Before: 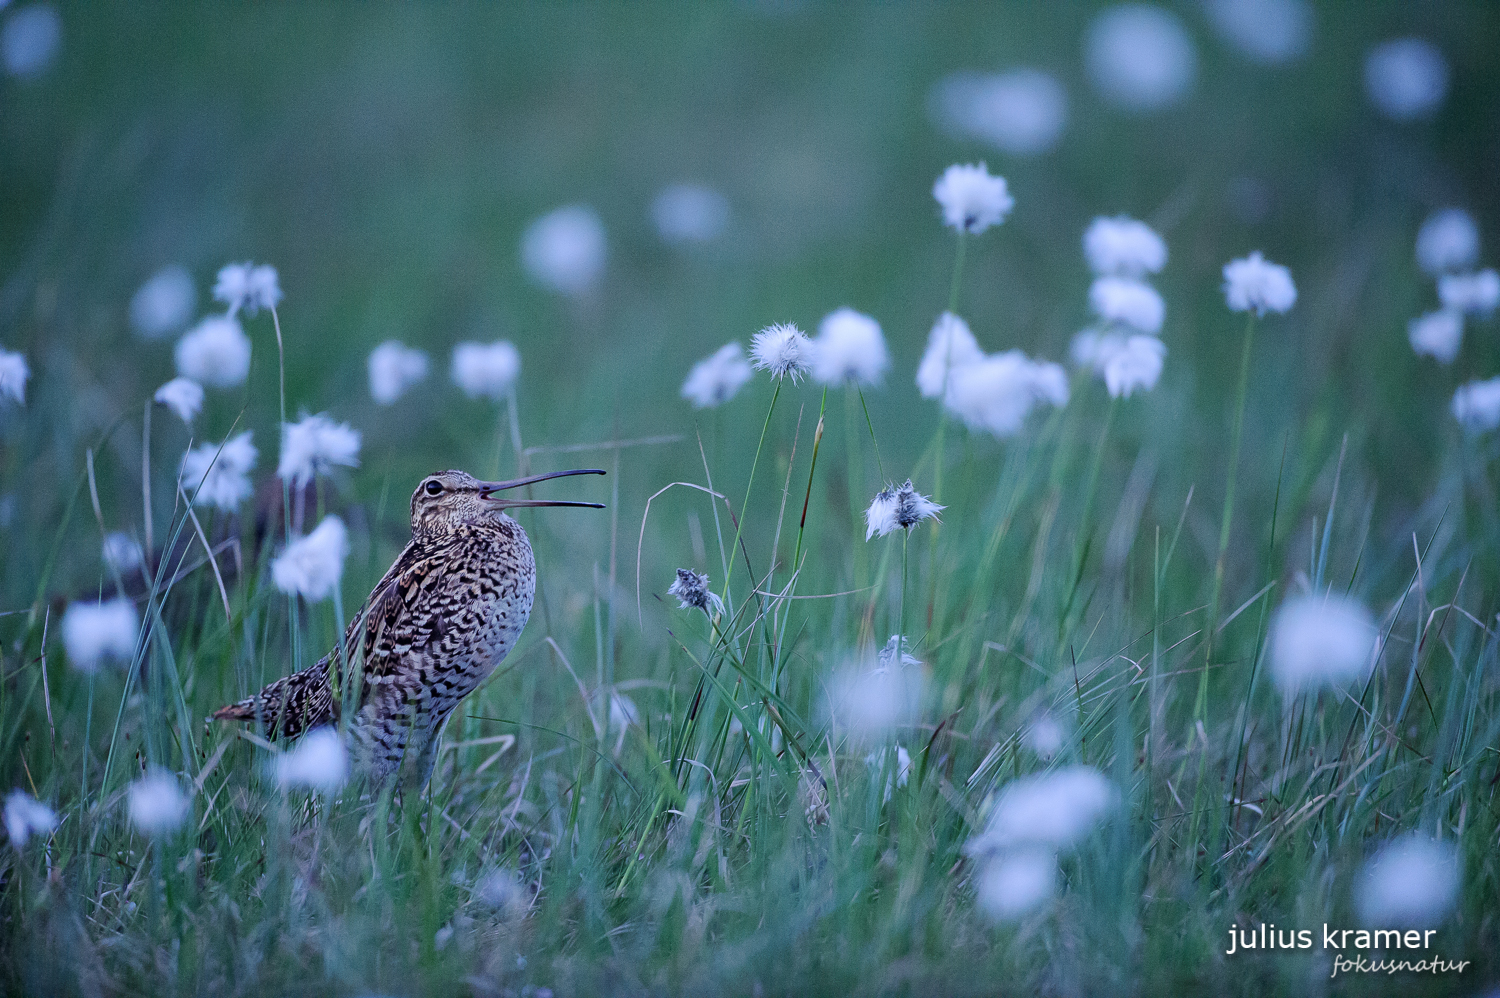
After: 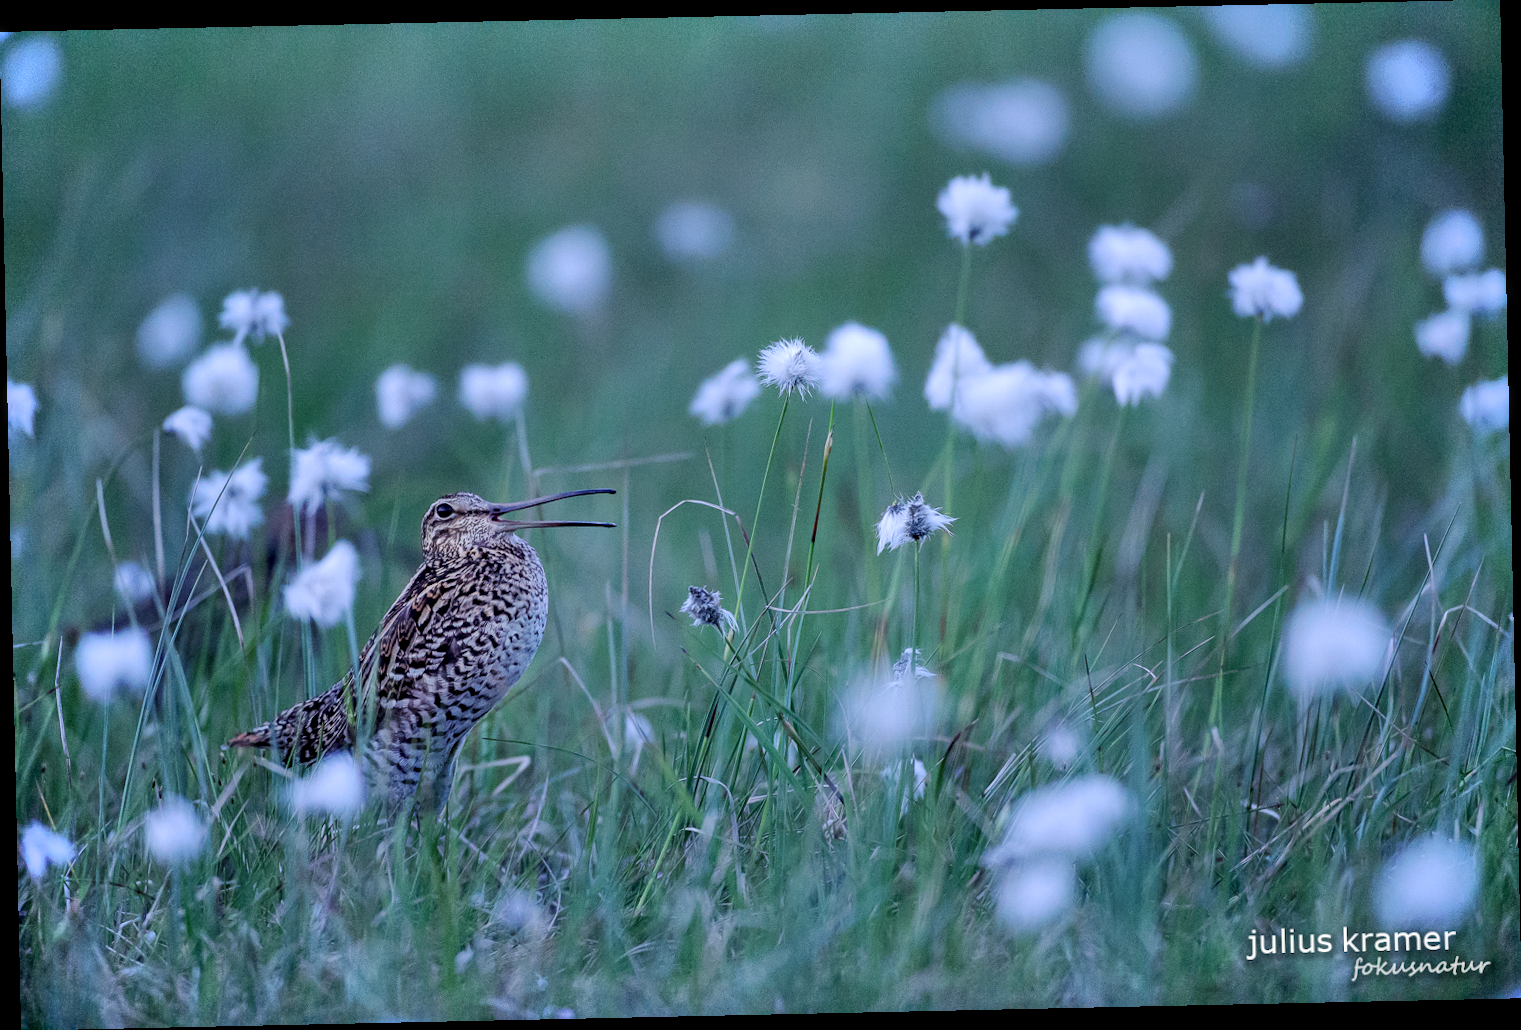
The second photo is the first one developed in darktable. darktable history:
rotate and perspective: rotation -1.24°, automatic cropping off
local contrast: on, module defaults
exposure: black level correction 0.002, compensate highlight preservation false
shadows and highlights: highlights color adjustment 0%, low approximation 0.01, soften with gaussian
